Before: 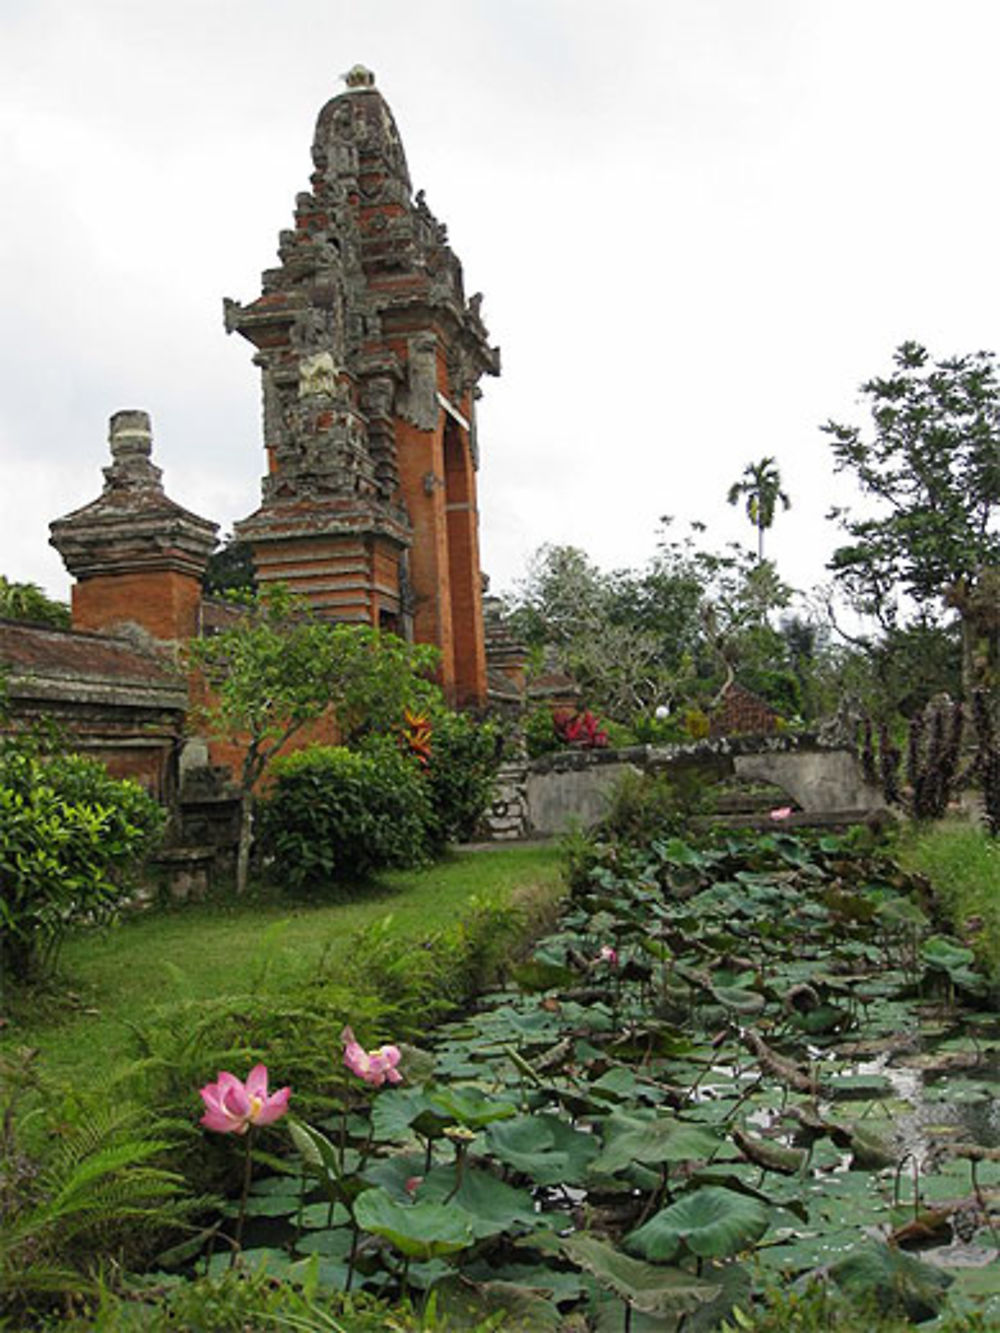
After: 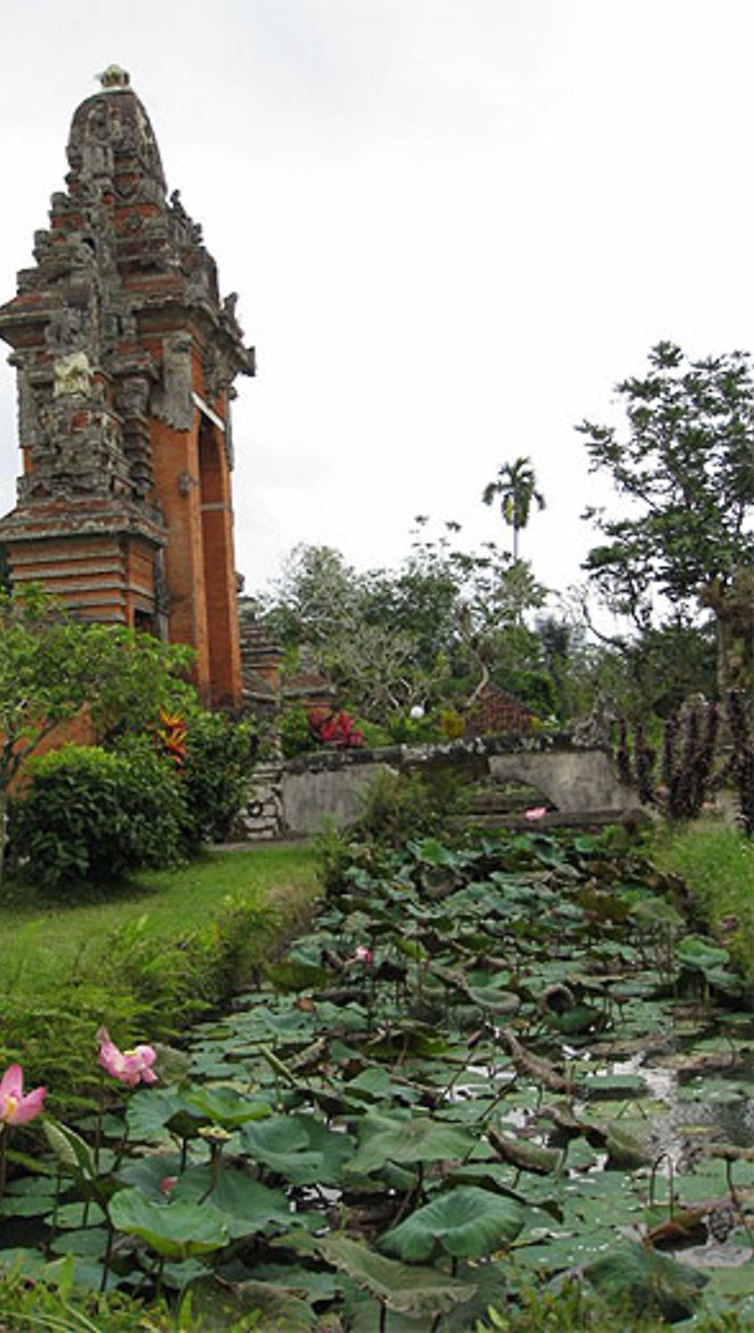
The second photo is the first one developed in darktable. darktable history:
crop and rotate: left 24.6%
tone equalizer: on, module defaults
